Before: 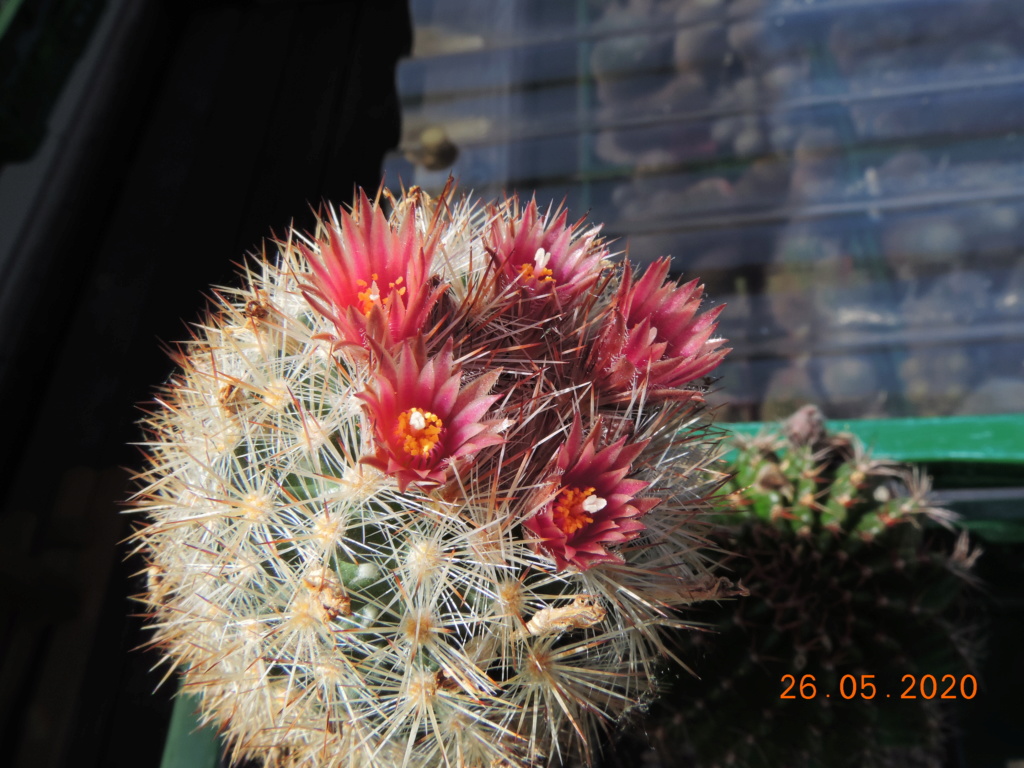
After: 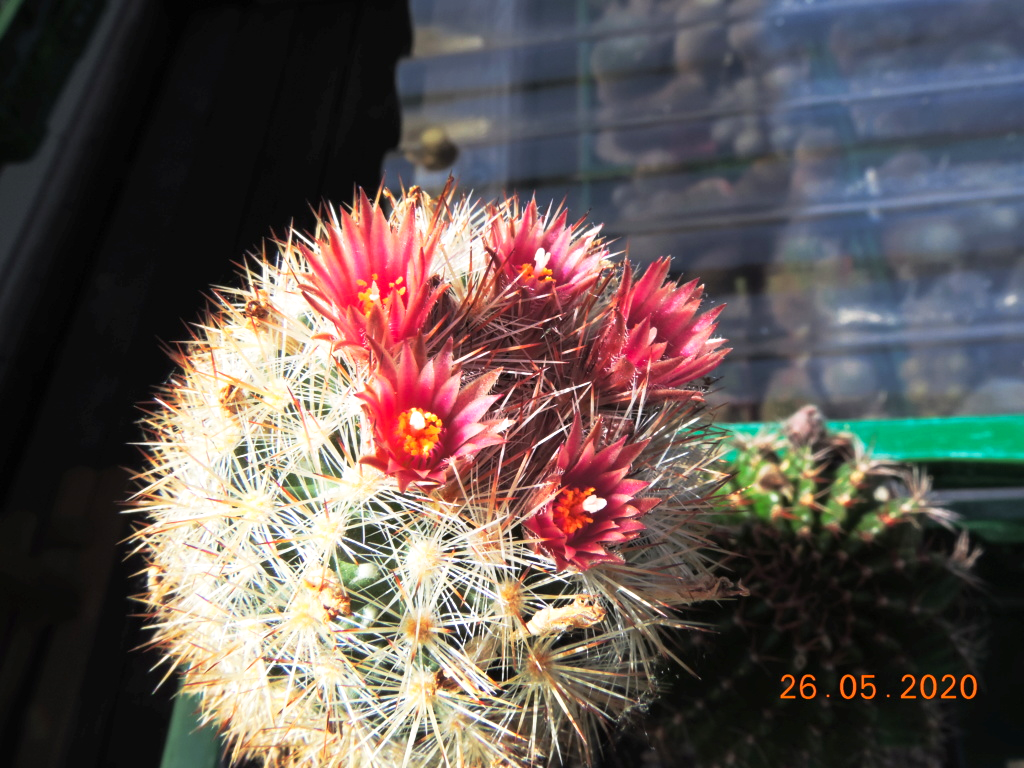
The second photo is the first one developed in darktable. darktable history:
base curve: curves: ch0 [(0, 0) (0.257, 0.25) (0.482, 0.586) (0.757, 0.871) (1, 1)], preserve colors none
exposure: exposure 0.523 EV, compensate highlight preservation false
